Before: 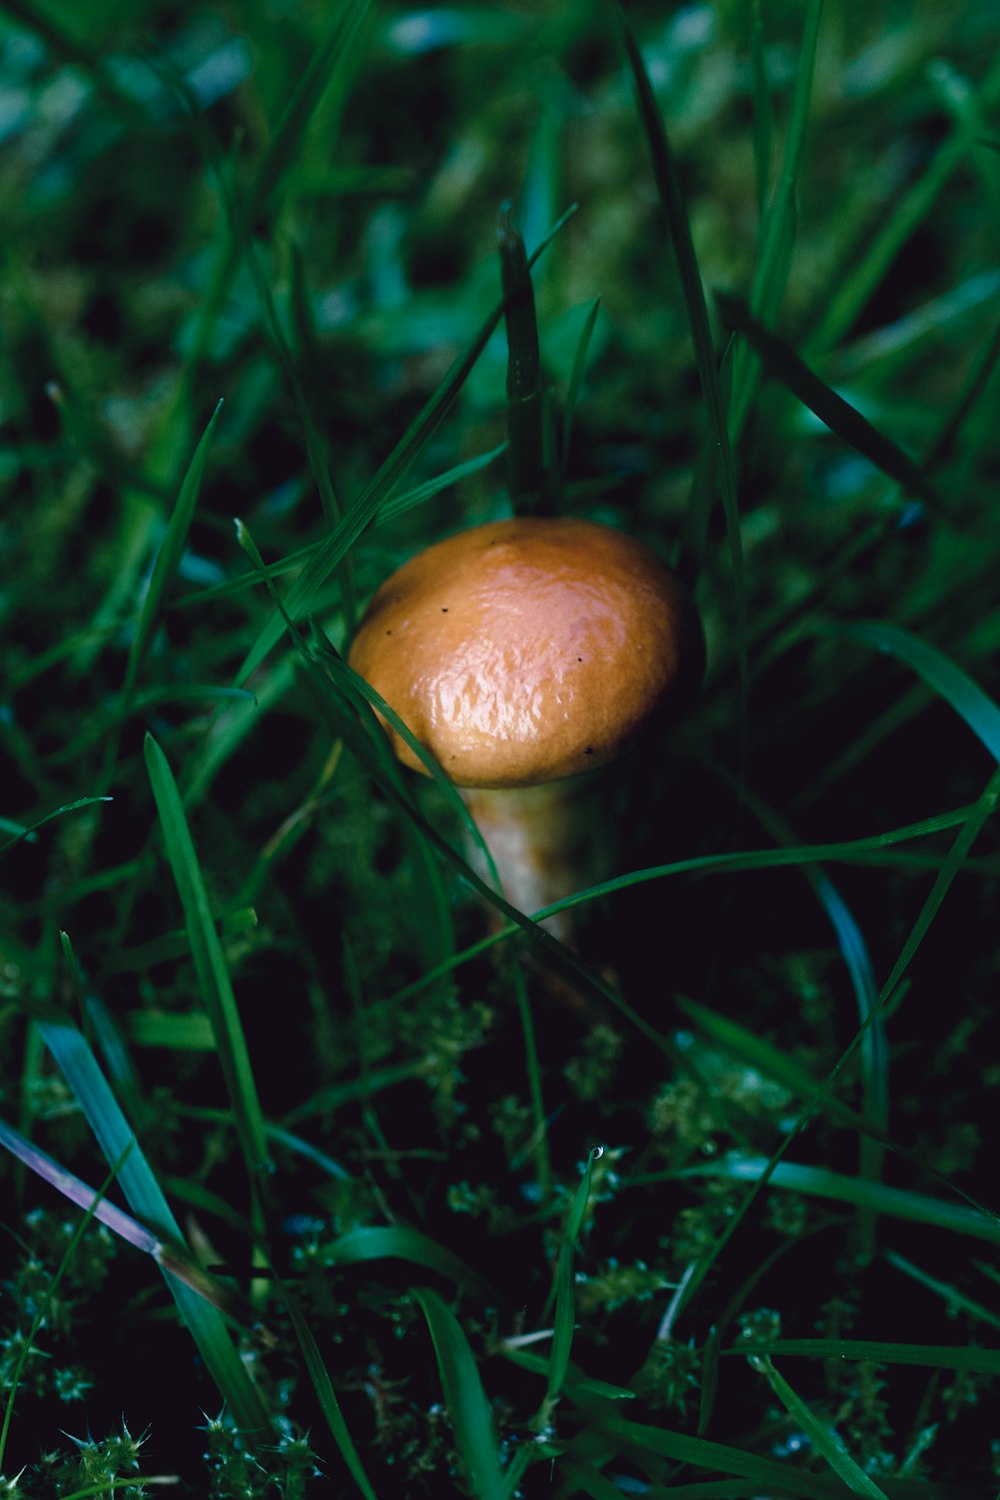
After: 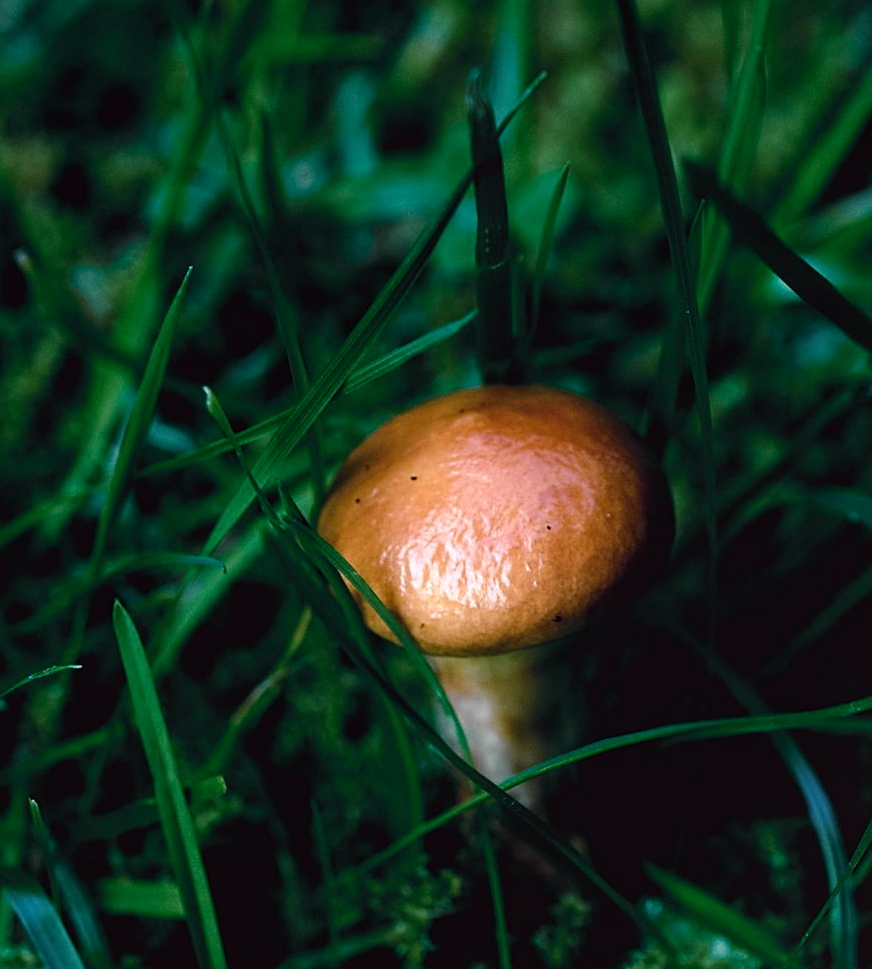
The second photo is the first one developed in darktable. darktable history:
tone curve: curves: ch0 [(0, 0.015) (0.037, 0.032) (0.131, 0.113) (0.275, 0.26) (0.497, 0.505) (0.617, 0.643) (0.704, 0.735) (0.813, 0.842) (0.911, 0.931) (0.997, 1)]; ch1 [(0, 0) (0.301, 0.3) (0.444, 0.438) (0.493, 0.494) (0.501, 0.5) (0.534, 0.543) (0.582, 0.605) (0.658, 0.687) (0.746, 0.79) (1, 1)]; ch2 [(0, 0) (0.246, 0.234) (0.36, 0.356) (0.415, 0.426) (0.476, 0.492) (0.502, 0.499) (0.525, 0.517) (0.533, 0.534) (0.586, 0.598) (0.634, 0.643) (0.706, 0.717) (0.853, 0.83) (1, 0.951)], color space Lab, independent channels, preserve colors none
crop: left 3.102%, top 8.842%, right 9.62%, bottom 26.504%
shadows and highlights: radius 333.48, shadows 64.78, highlights 6.38, compress 87.24%, soften with gaussian
sharpen: on, module defaults
local contrast: highlights 104%, shadows 99%, detail 120%, midtone range 0.2
